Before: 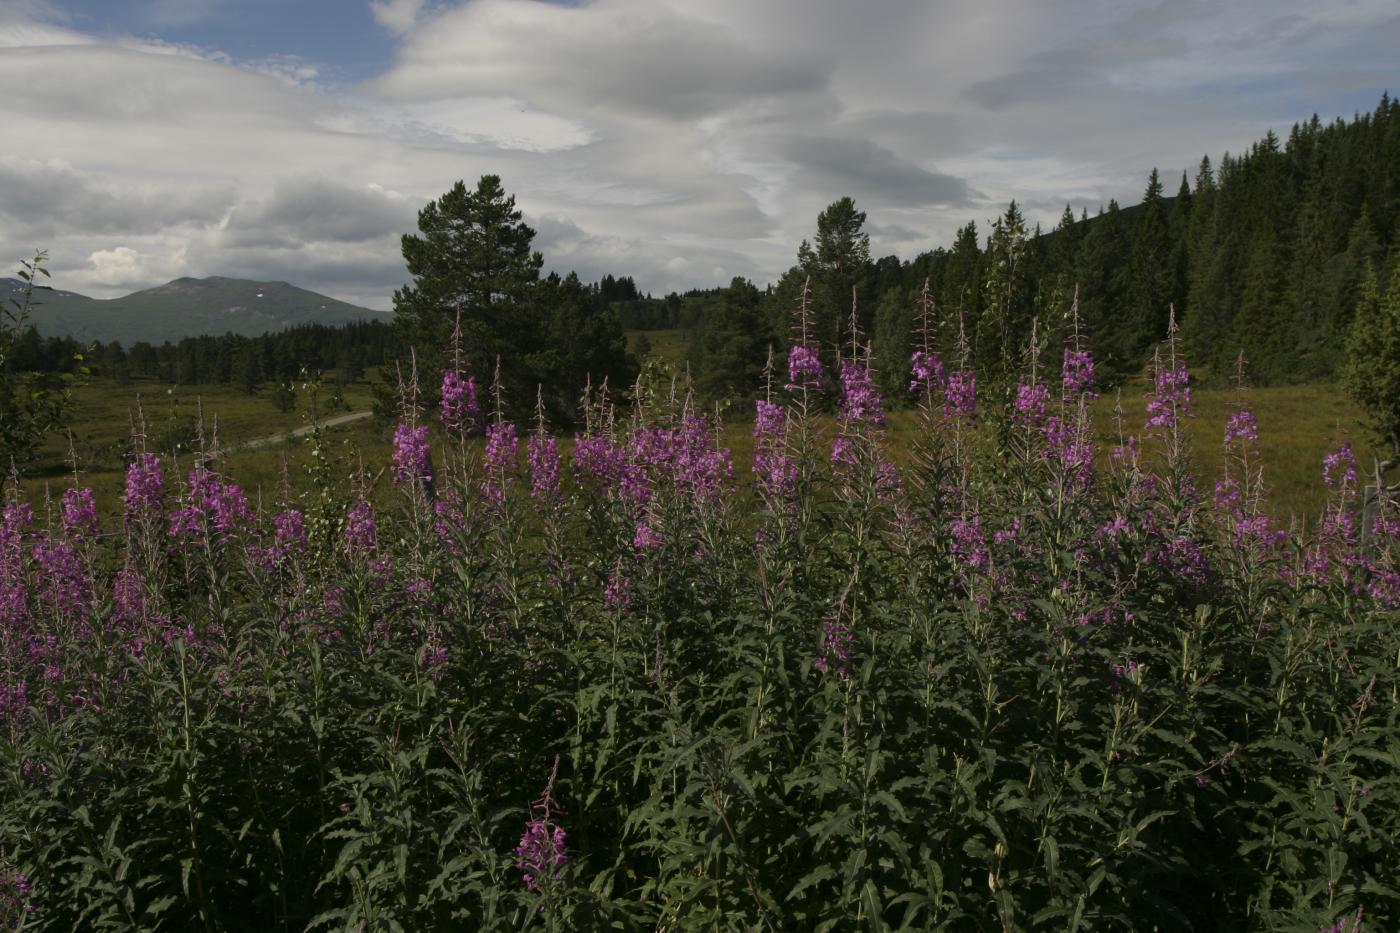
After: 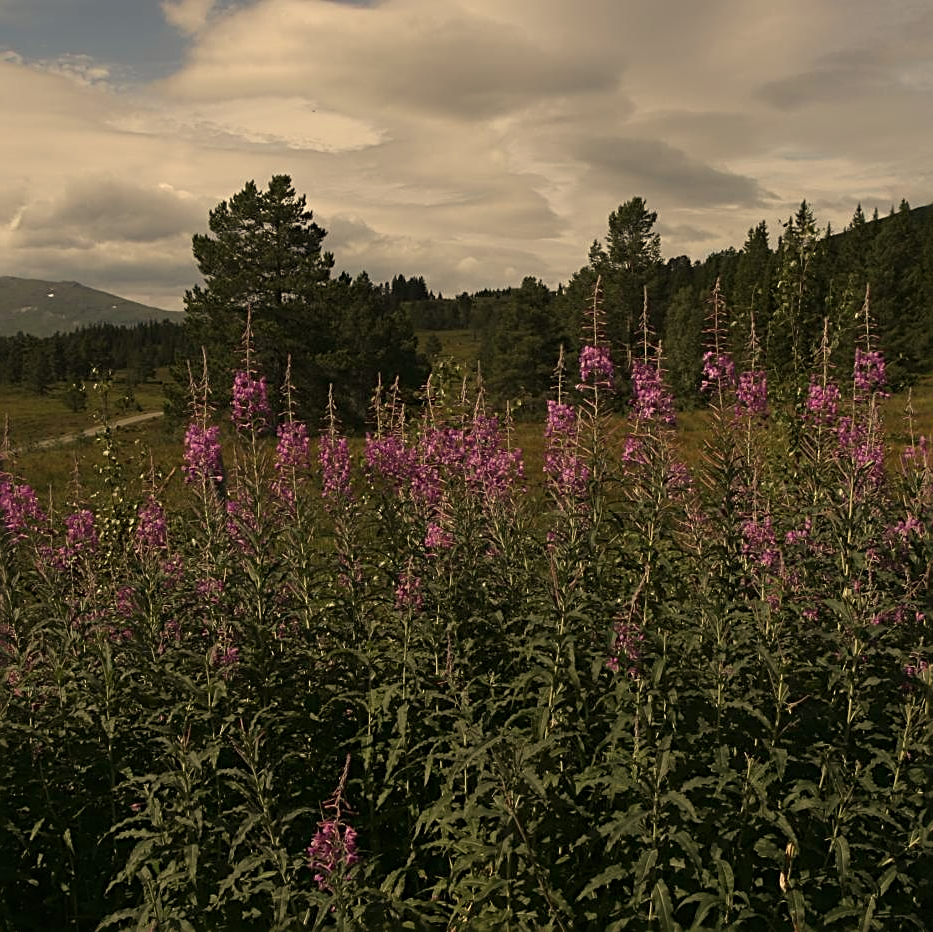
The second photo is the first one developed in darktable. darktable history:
crop and rotate: left 15.055%, right 18.278%
sharpen: radius 2.543, amount 0.636
white balance: red 1.138, green 0.996, blue 0.812
